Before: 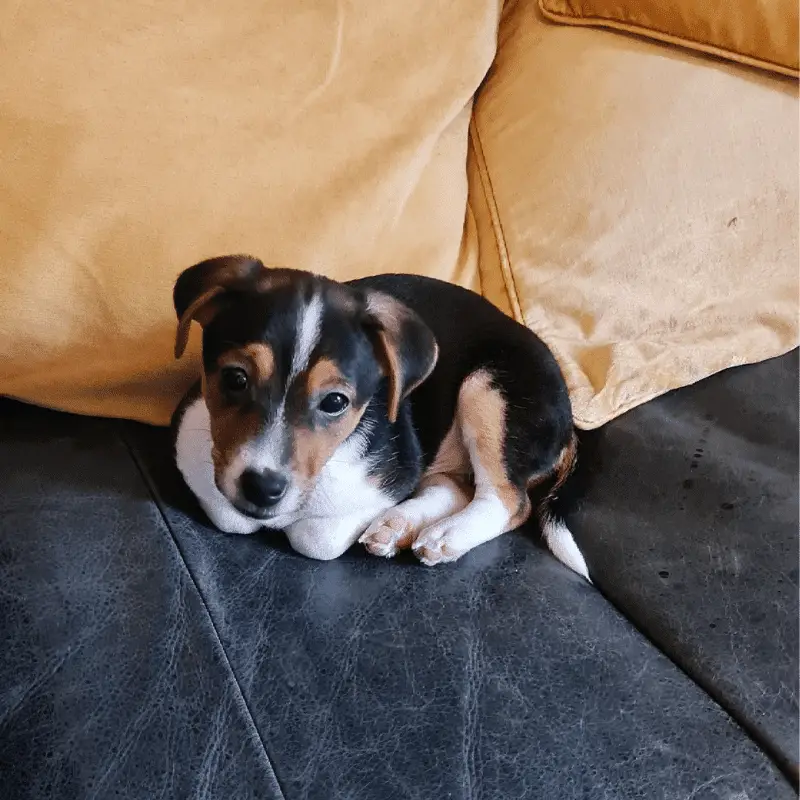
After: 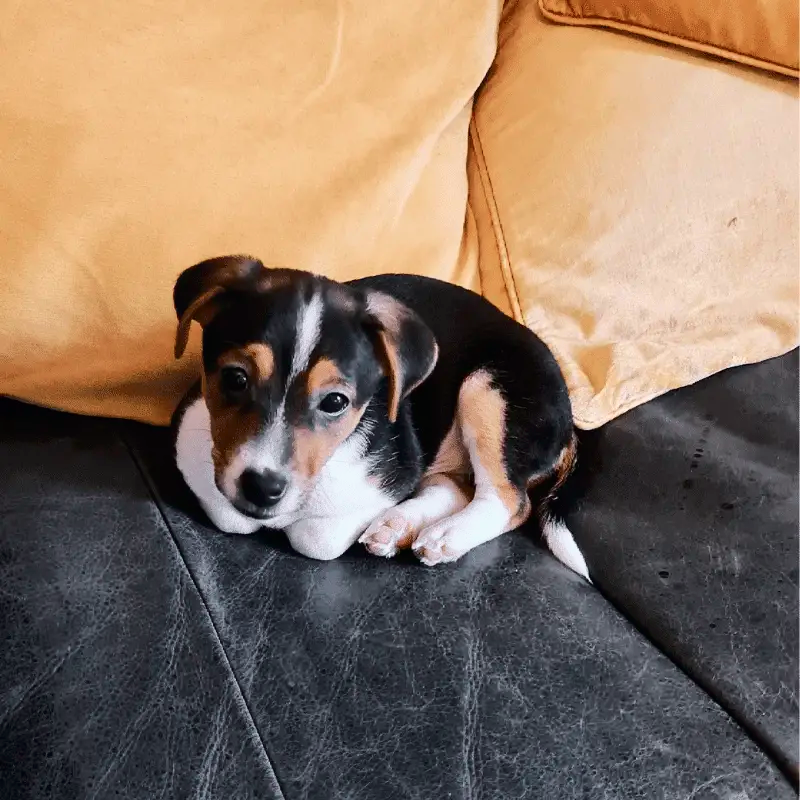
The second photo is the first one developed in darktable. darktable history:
tone curve: curves: ch0 [(0, 0) (0.035, 0.017) (0.131, 0.108) (0.279, 0.279) (0.476, 0.554) (0.617, 0.693) (0.704, 0.77) (0.801, 0.854) (0.895, 0.927) (1, 0.976)]; ch1 [(0, 0) (0.318, 0.278) (0.444, 0.427) (0.493, 0.493) (0.537, 0.547) (0.594, 0.616) (0.746, 0.764) (1, 1)]; ch2 [(0, 0) (0.316, 0.292) (0.381, 0.37) (0.423, 0.448) (0.476, 0.482) (0.502, 0.498) (0.529, 0.532) (0.583, 0.608) (0.639, 0.657) (0.7, 0.7) (0.861, 0.808) (1, 0.951)], color space Lab, independent channels, preserve colors none
